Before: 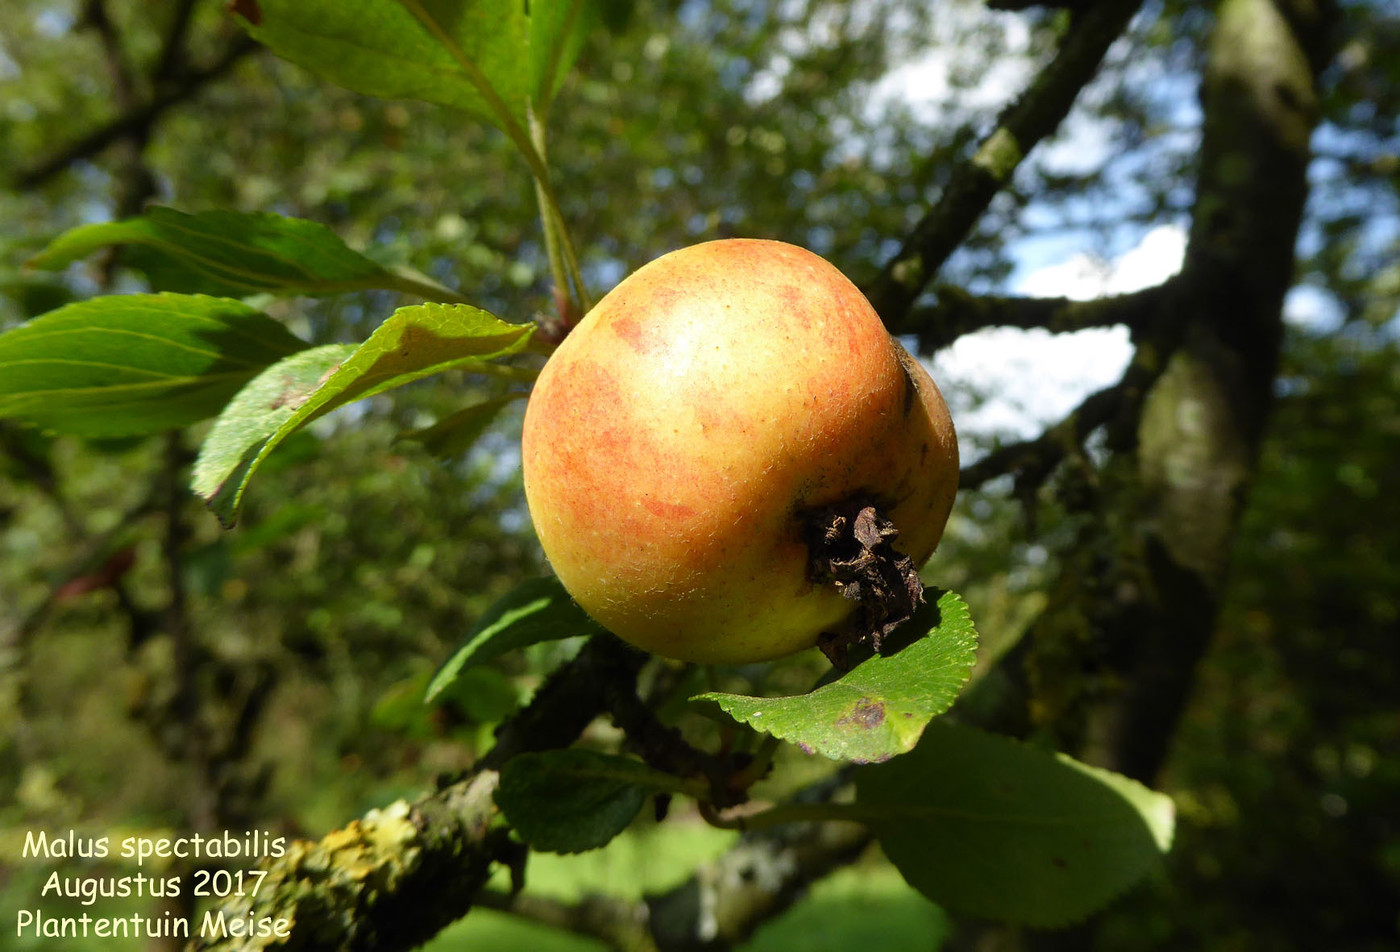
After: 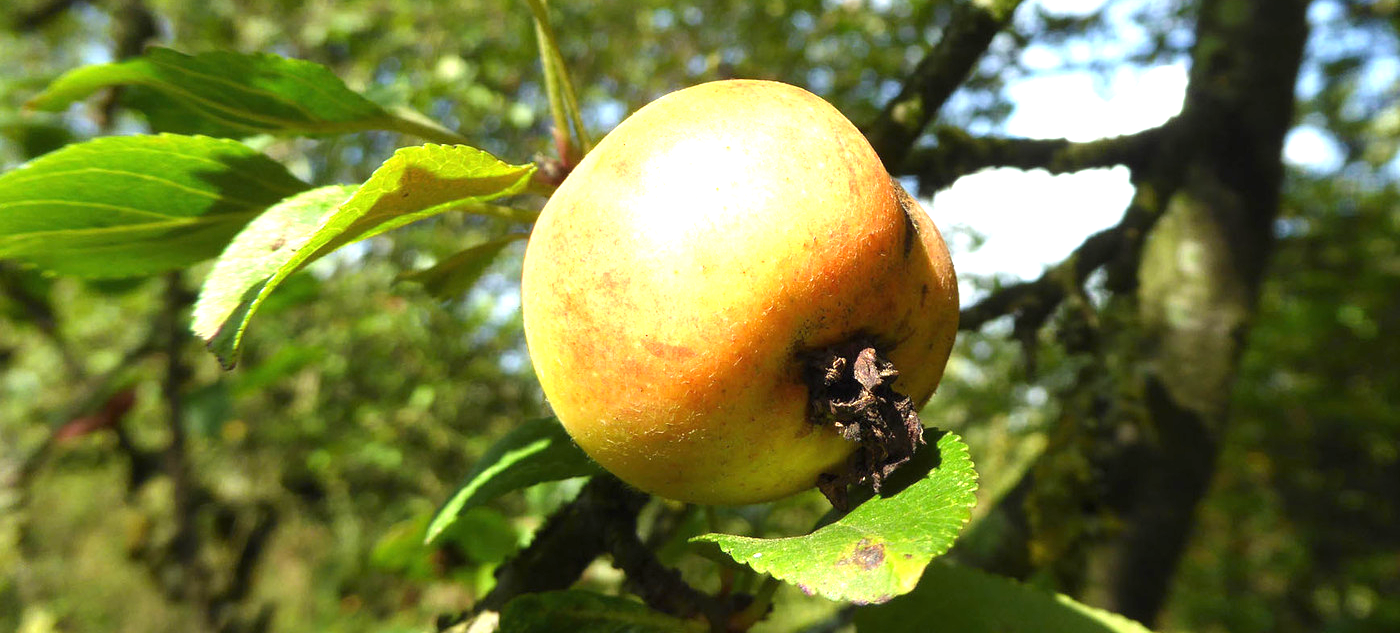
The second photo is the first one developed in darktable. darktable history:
crop: top 16.727%, bottom 16.727%
exposure: black level correction 0, exposure 0.877 EV, compensate exposure bias true, compensate highlight preservation false
